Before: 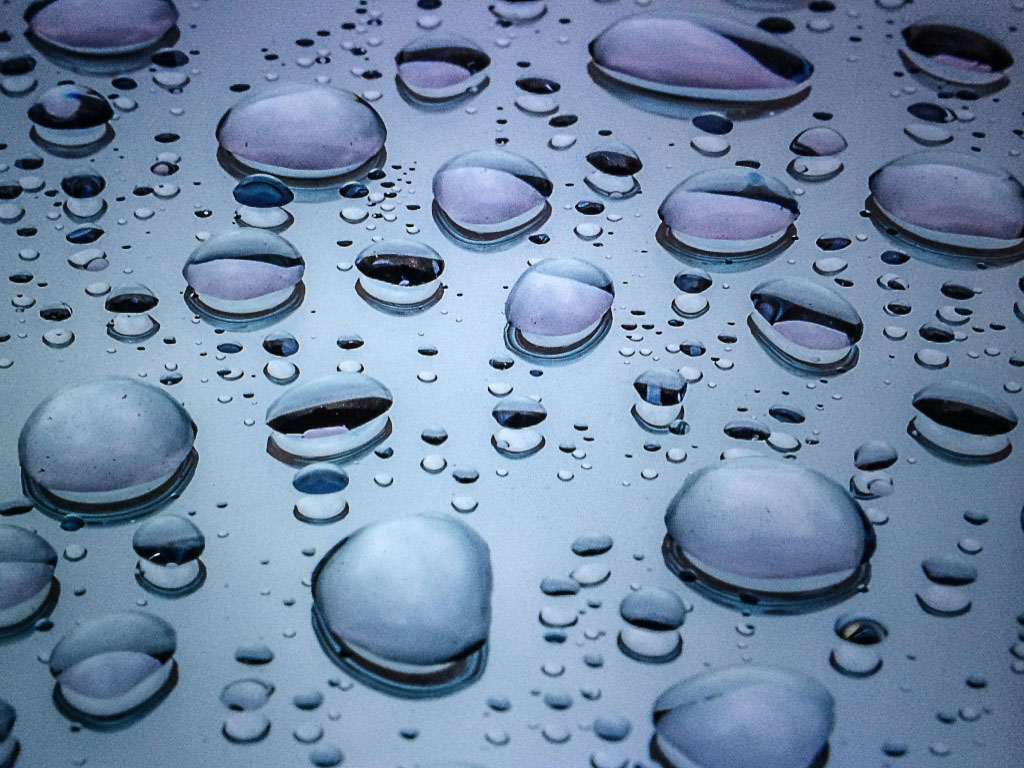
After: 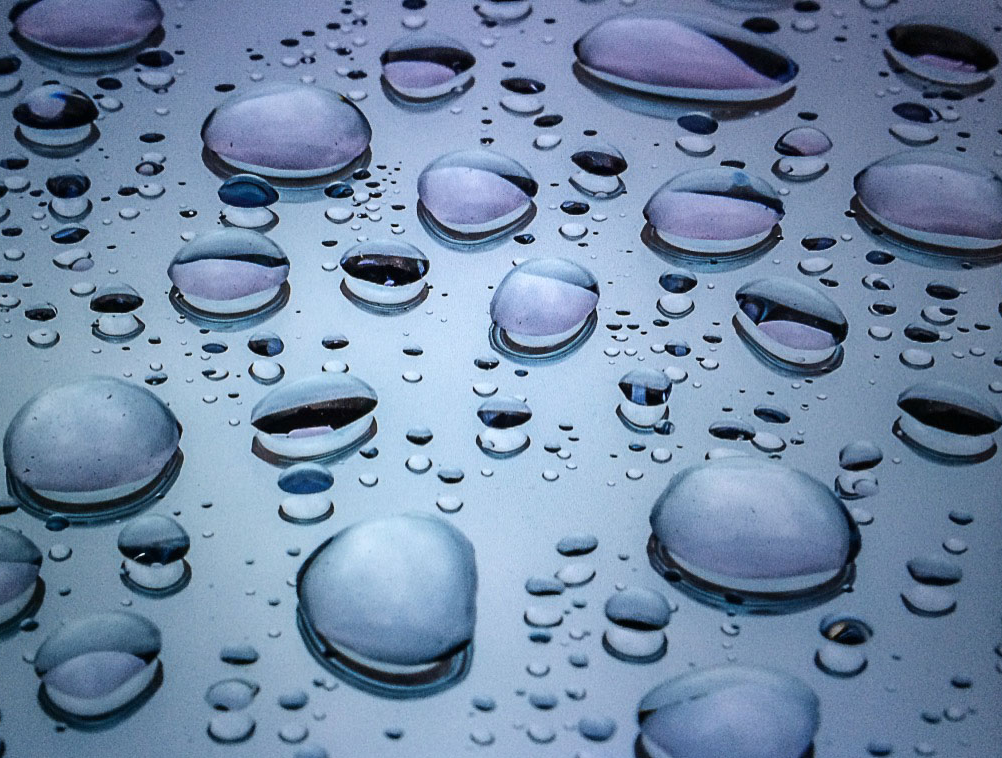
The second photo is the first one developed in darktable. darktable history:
crop and rotate: left 1.525%, right 0.543%, bottom 1.257%
